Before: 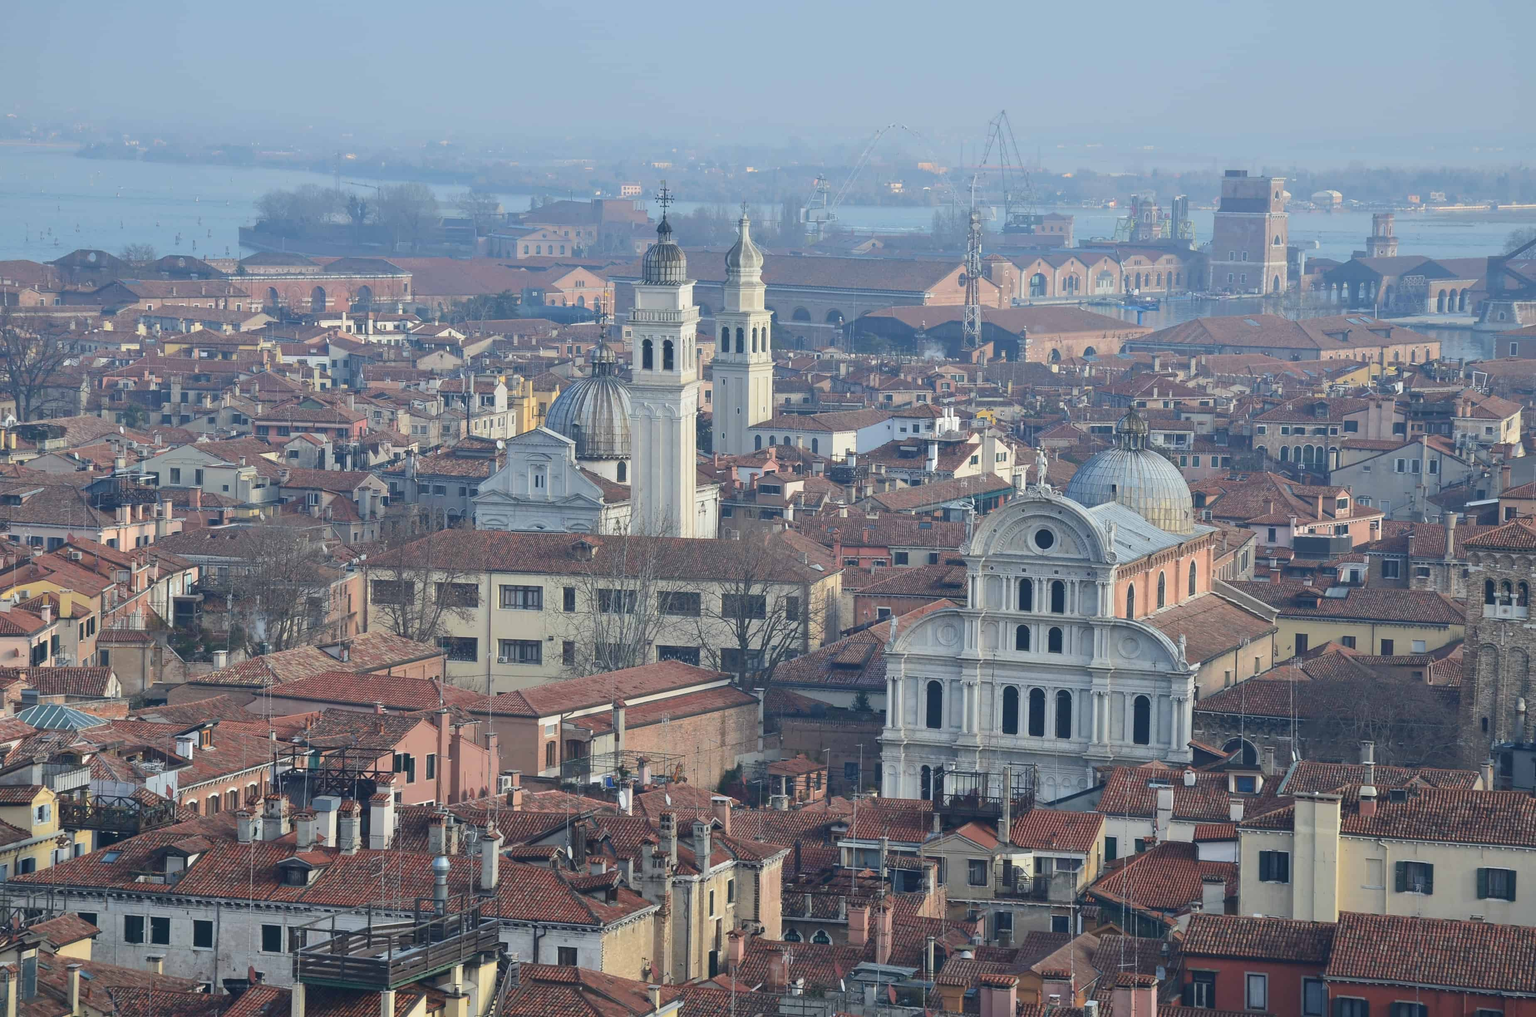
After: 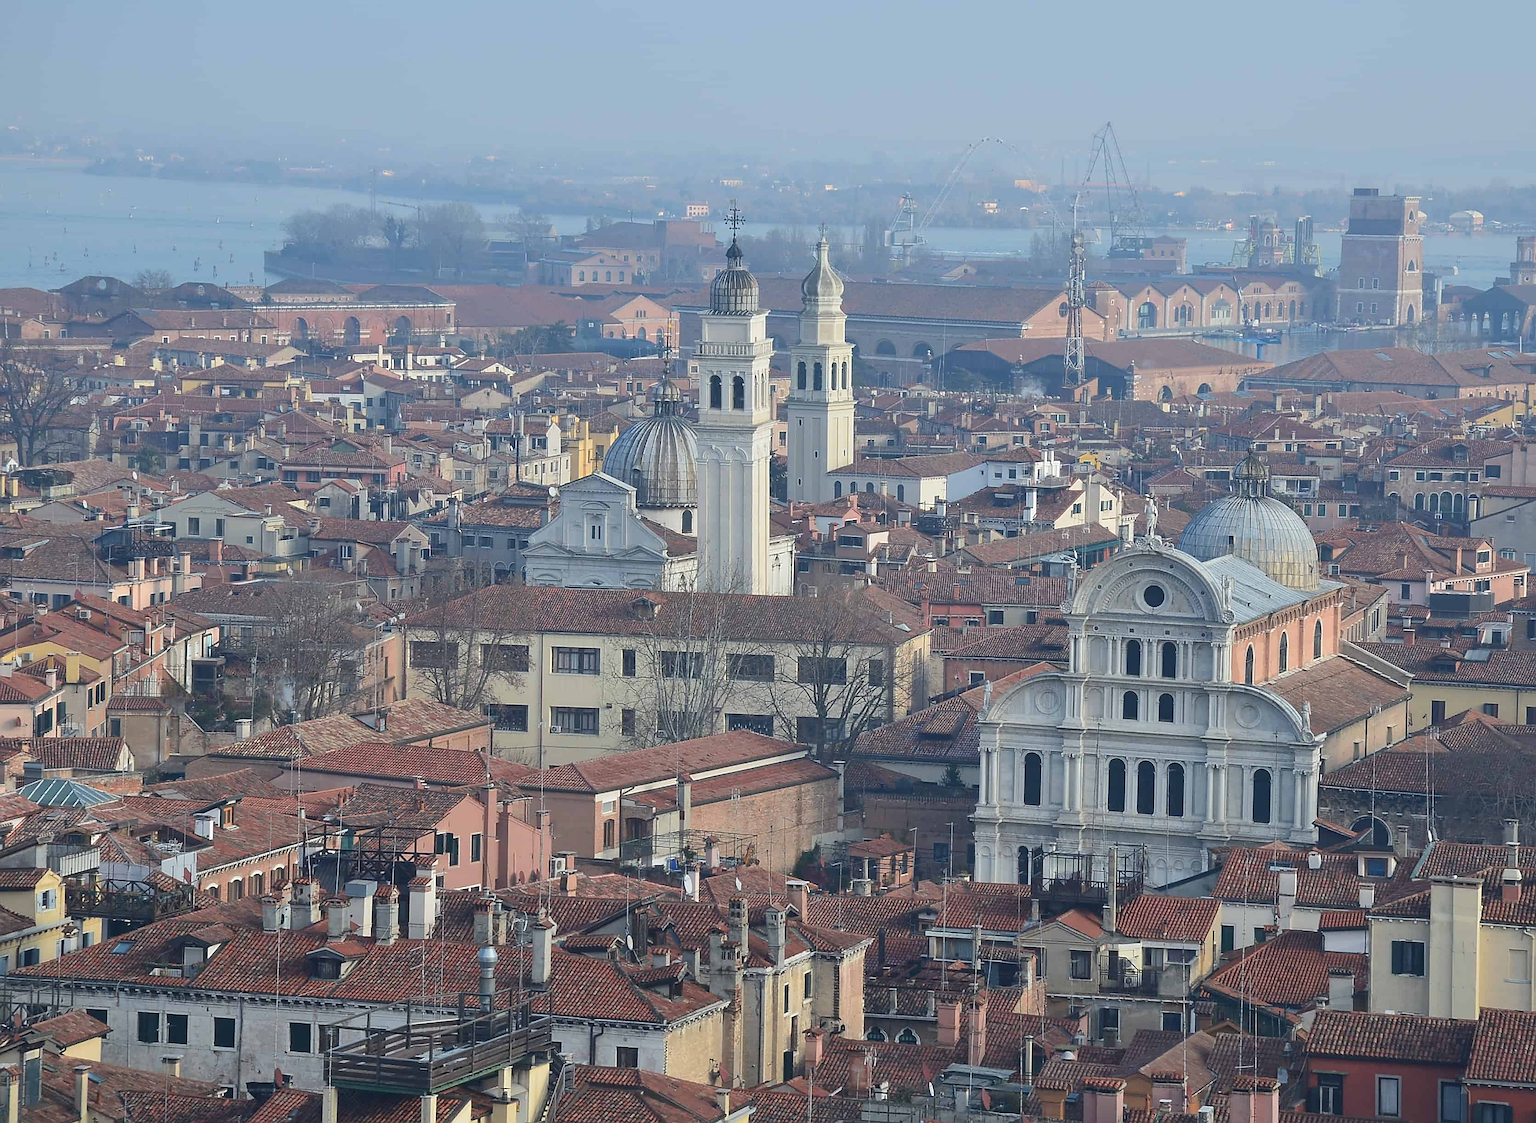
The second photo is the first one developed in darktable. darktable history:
crop: right 9.489%, bottom 0.047%
sharpen: radius 1.352, amount 1.251, threshold 0.753
